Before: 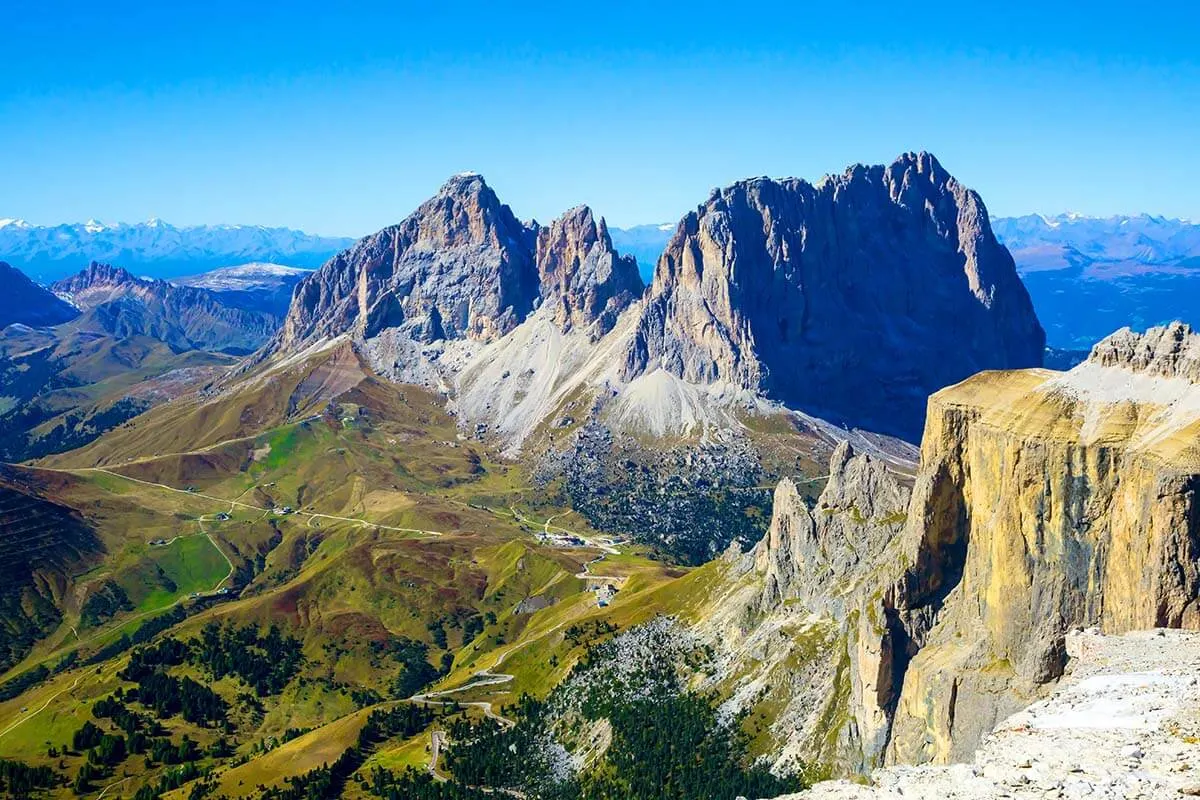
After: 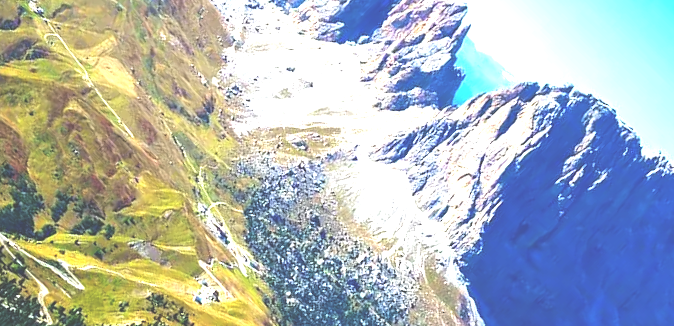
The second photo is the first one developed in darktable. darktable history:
crop and rotate: angle -44.67°, top 16.242%, right 0.776%, bottom 11.75%
exposure: black level correction -0.023, exposure 1.397 EV, compensate highlight preservation false
